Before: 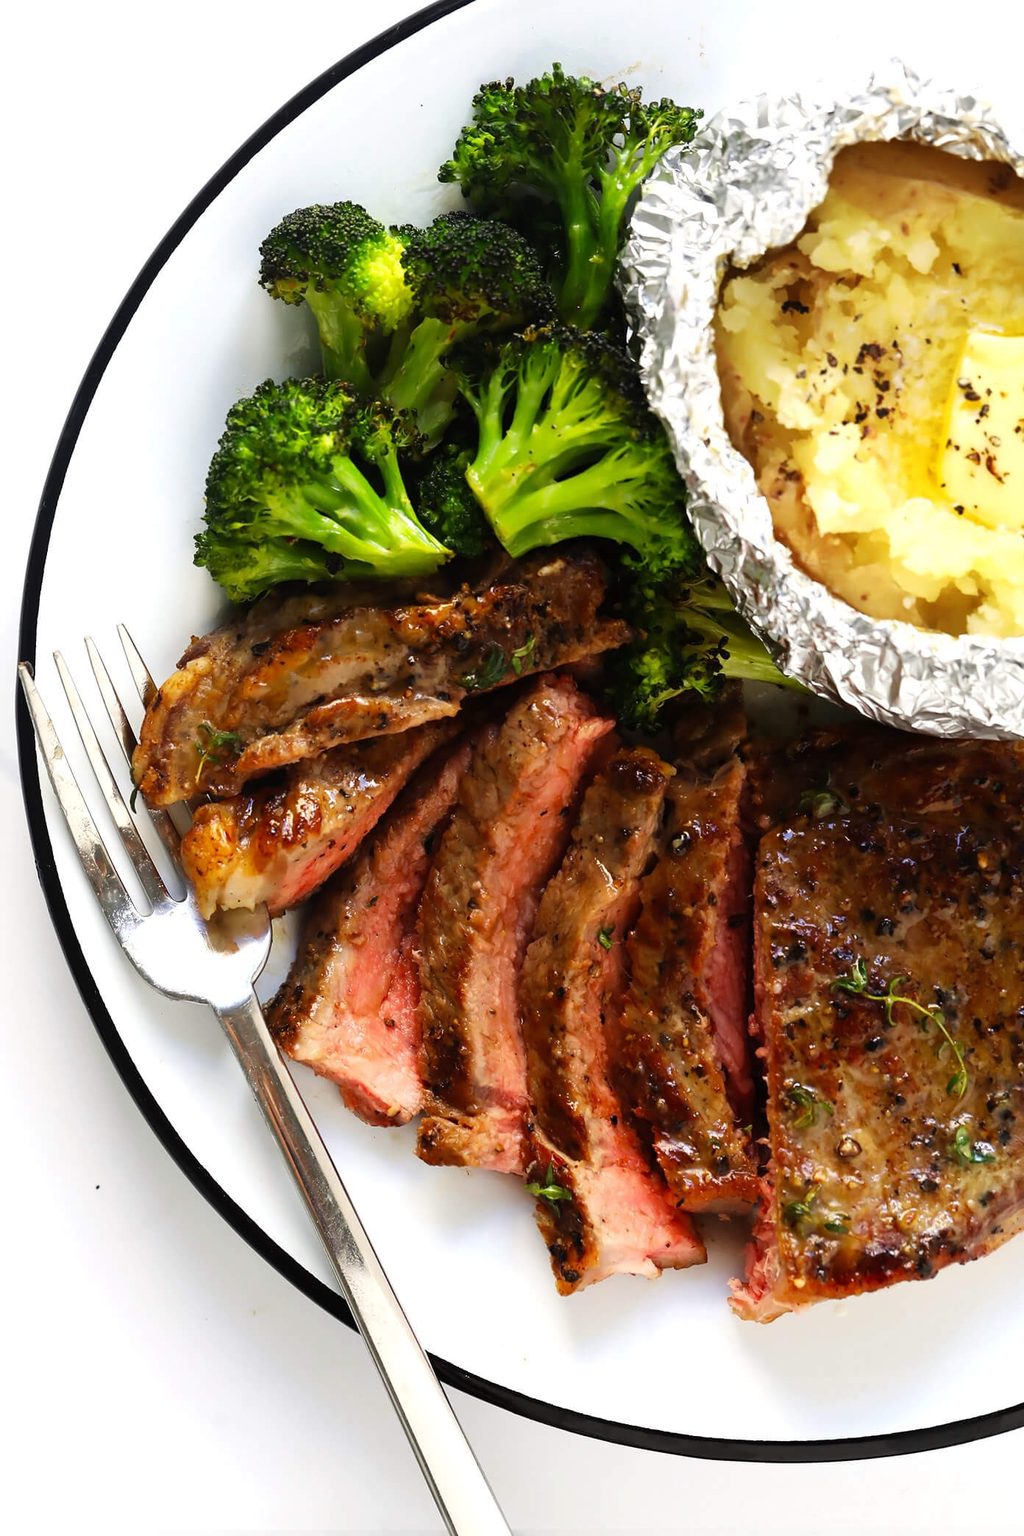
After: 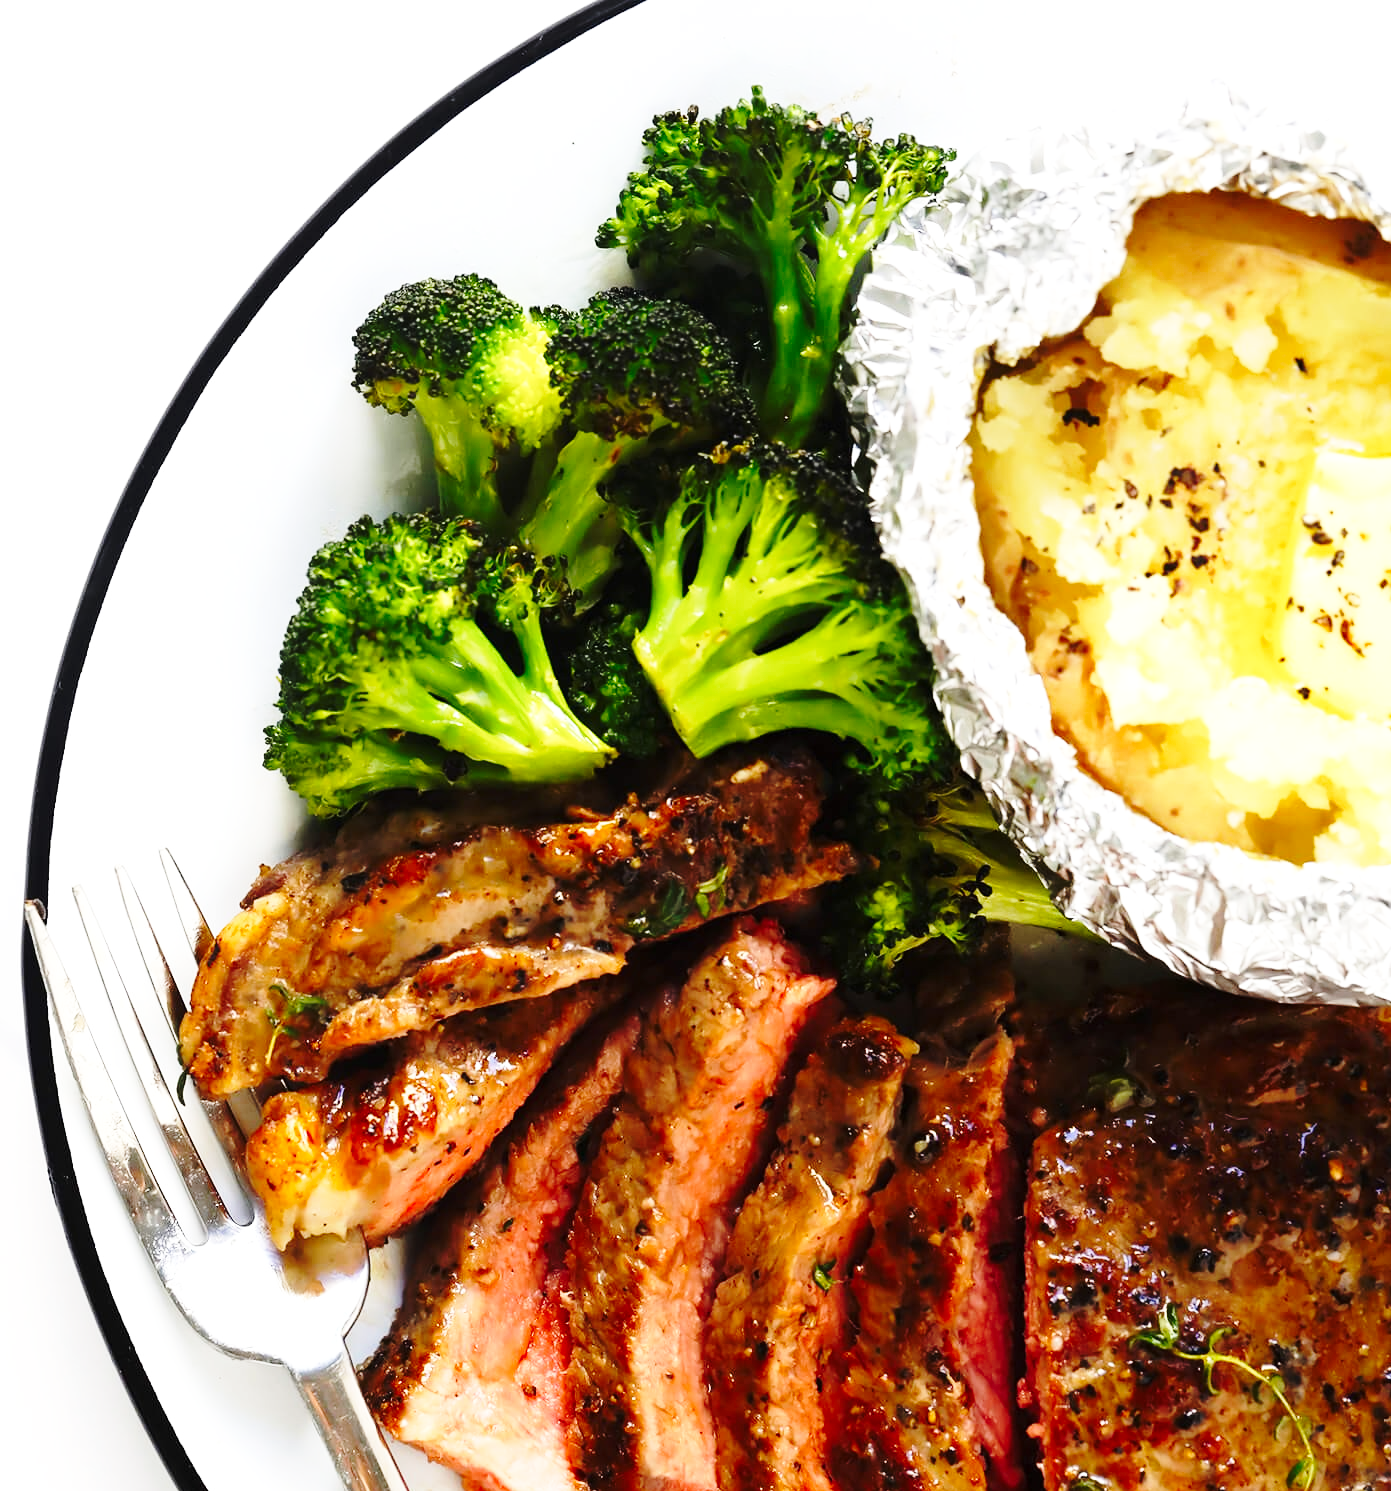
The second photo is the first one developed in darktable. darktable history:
base curve: curves: ch0 [(0, 0) (0.032, 0.037) (0.105, 0.228) (0.435, 0.76) (0.856, 0.983) (1, 1)], preserve colors none
crop: bottom 28.576%
